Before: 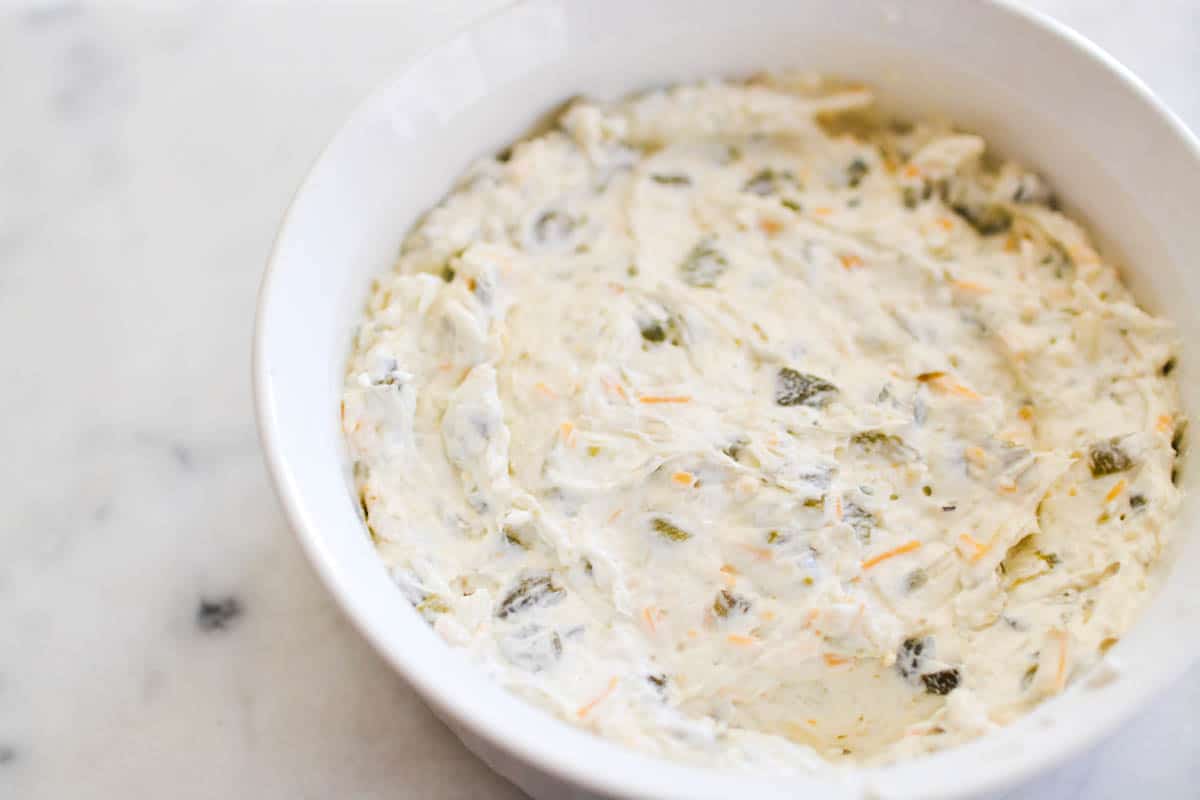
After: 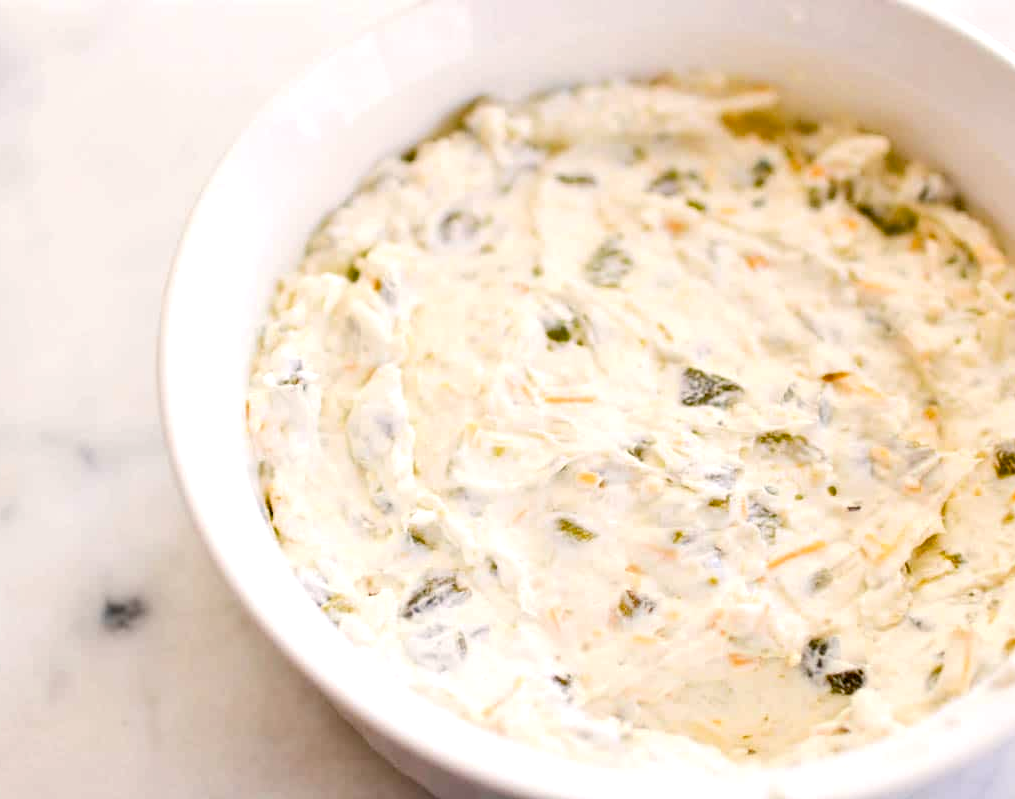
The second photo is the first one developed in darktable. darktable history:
color balance rgb: highlights gain › chroma 1.73%, highlights gain › hue 56.34°, global offset › luminance -0.842%, perceptual saturation grading › global saturation 20%, perceptual saturation grading › highlights -49.366%, perceptual saturation grading › shadows 24.354%, perceptual brilliance grading › highlights 8.248%, perceptual brilliance grading › mid-tones 3.973%, perceptual brilliance grading › shadows 1.621%, global vibrance 20%
contrast brightness saturation: contrast 0.041, saturation 0.155
crop: left 7.999%, right 7.364%
